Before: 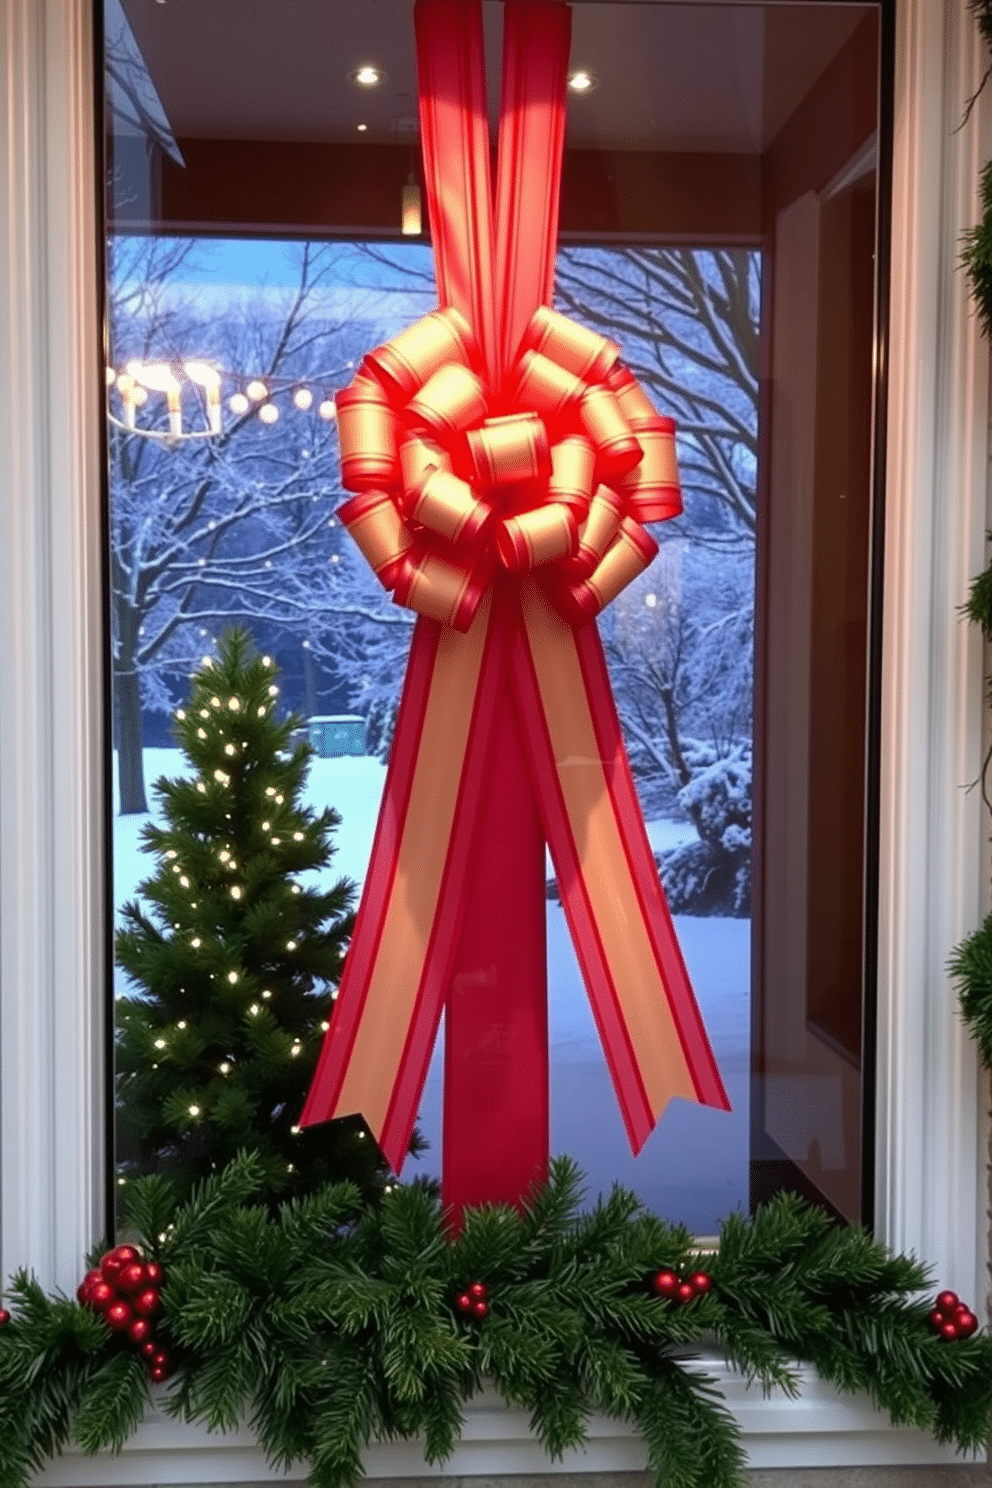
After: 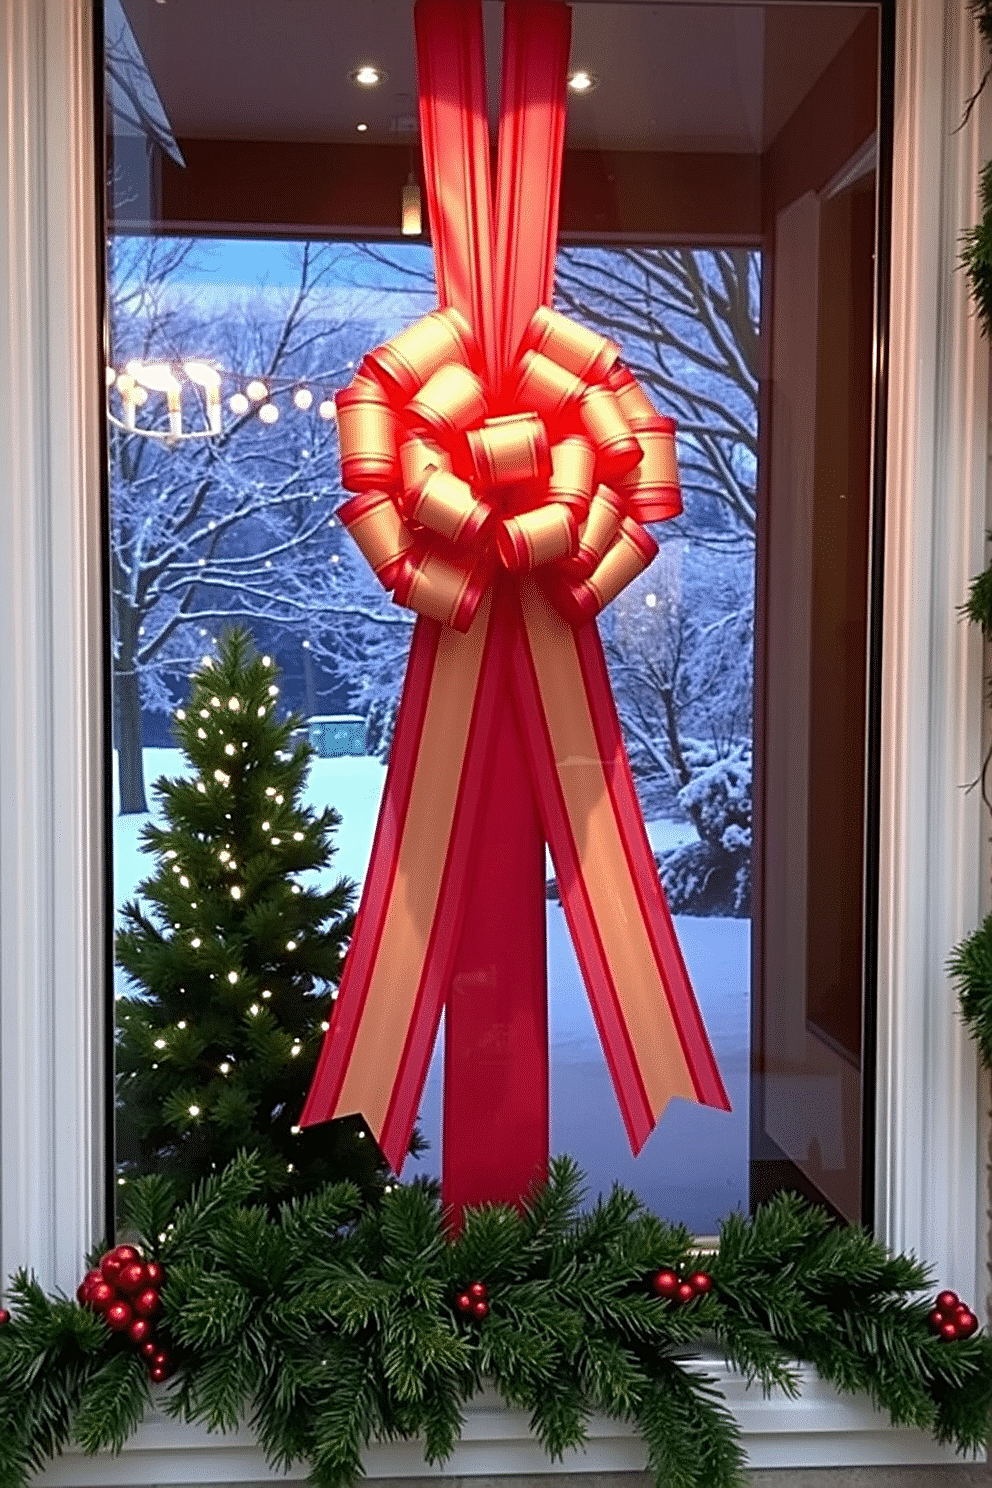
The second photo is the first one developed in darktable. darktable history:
sharpen: radius 2.661, amount 0.671
